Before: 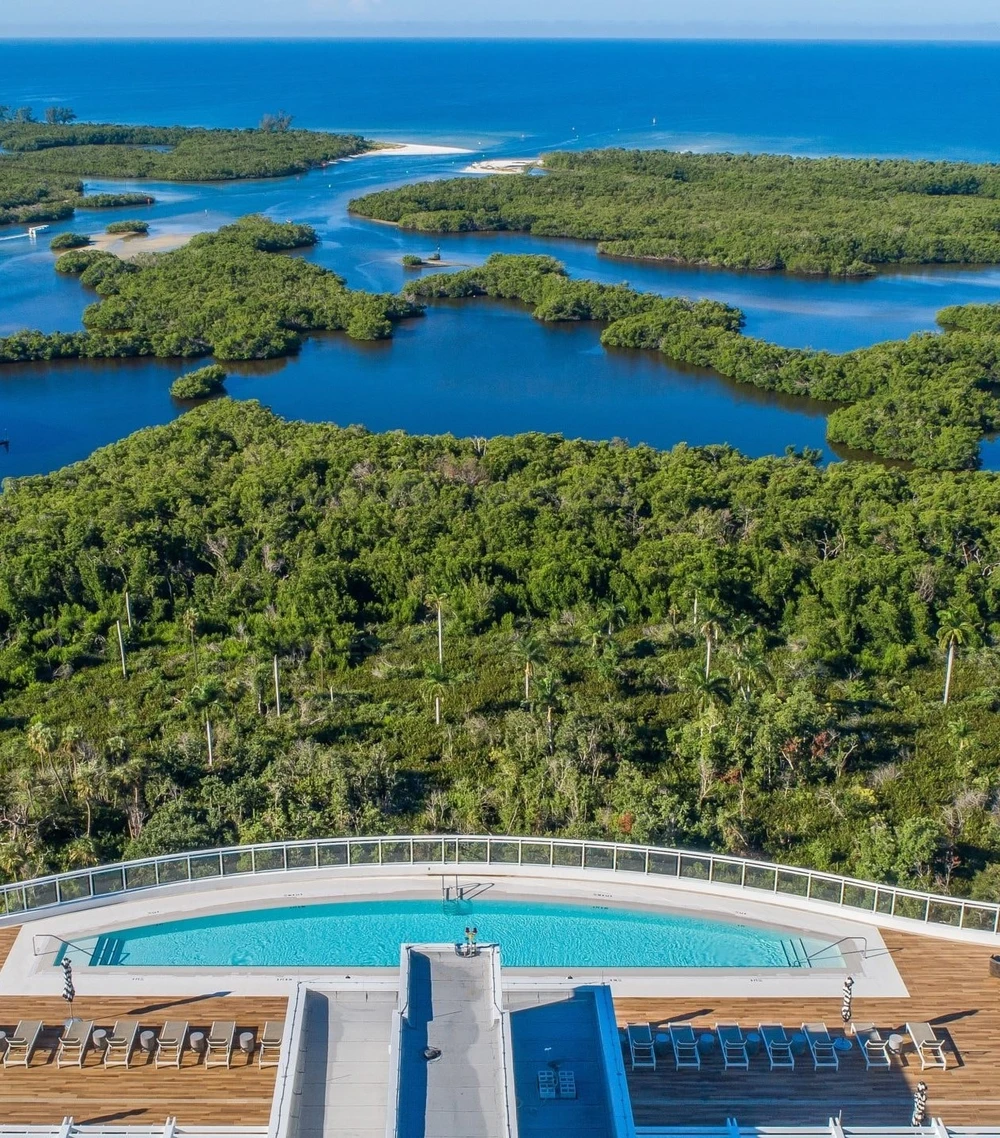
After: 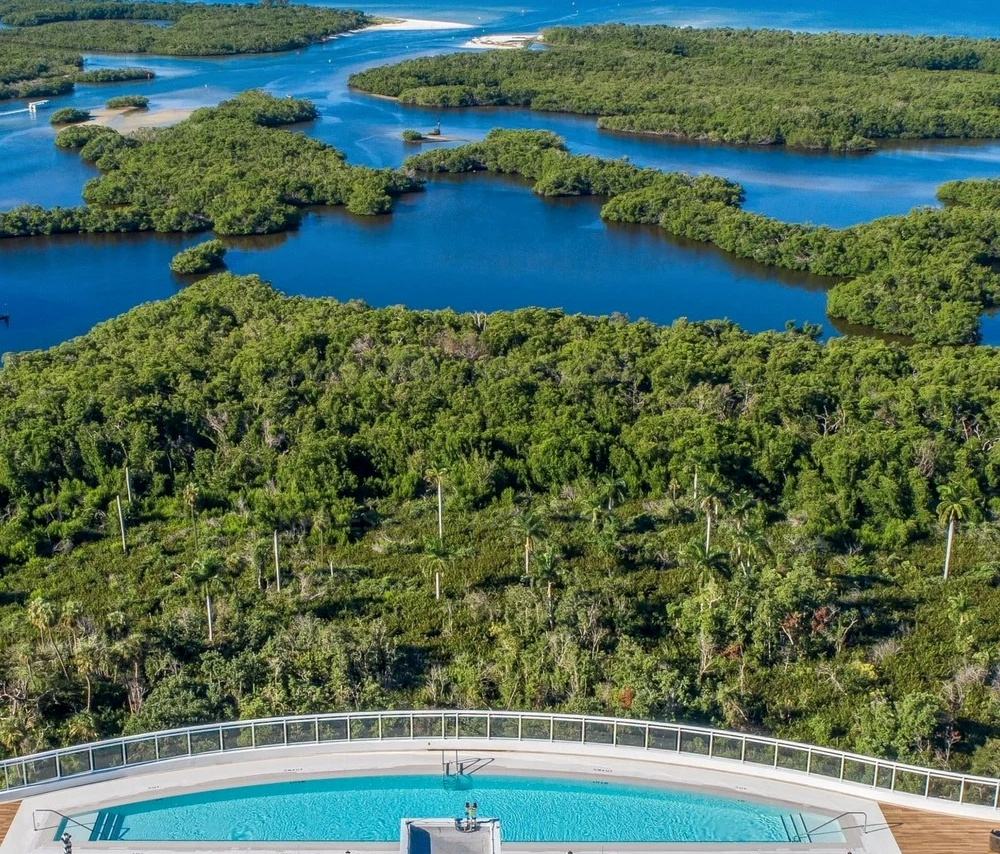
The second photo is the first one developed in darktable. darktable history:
crop: top 11.015%, bottom 13.872%
local contrast: highlights 102%, shadows 99%, detail 119%, midtone range 0.2
